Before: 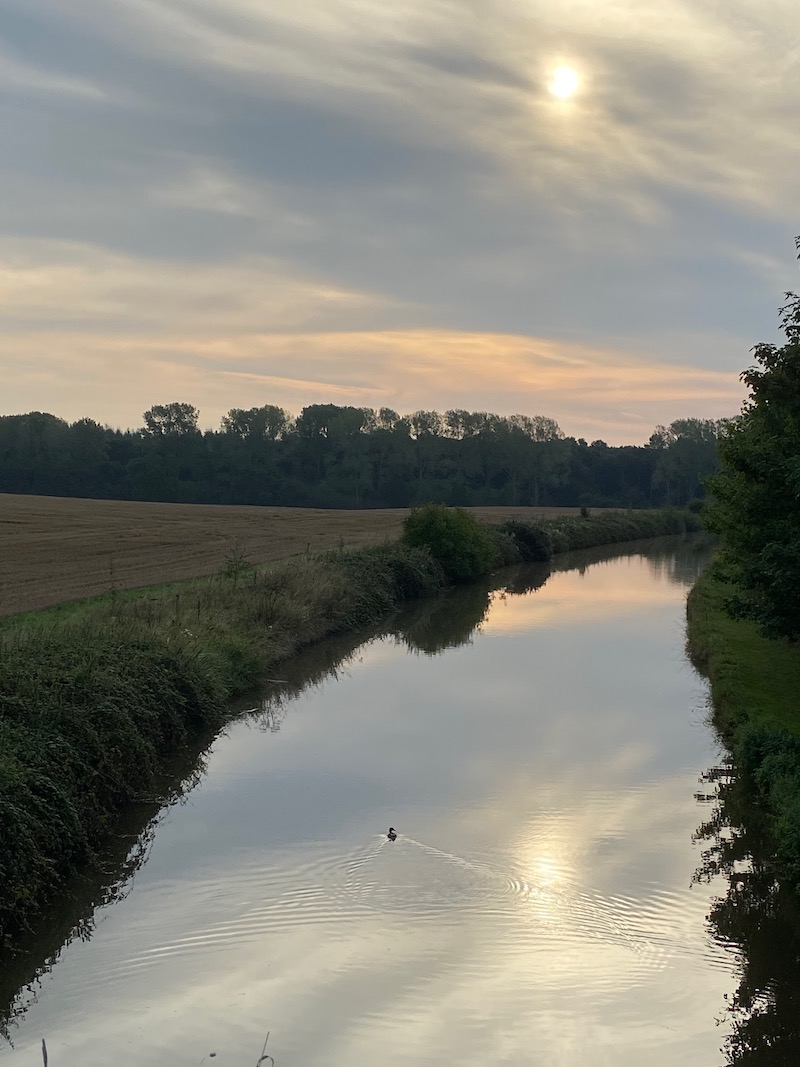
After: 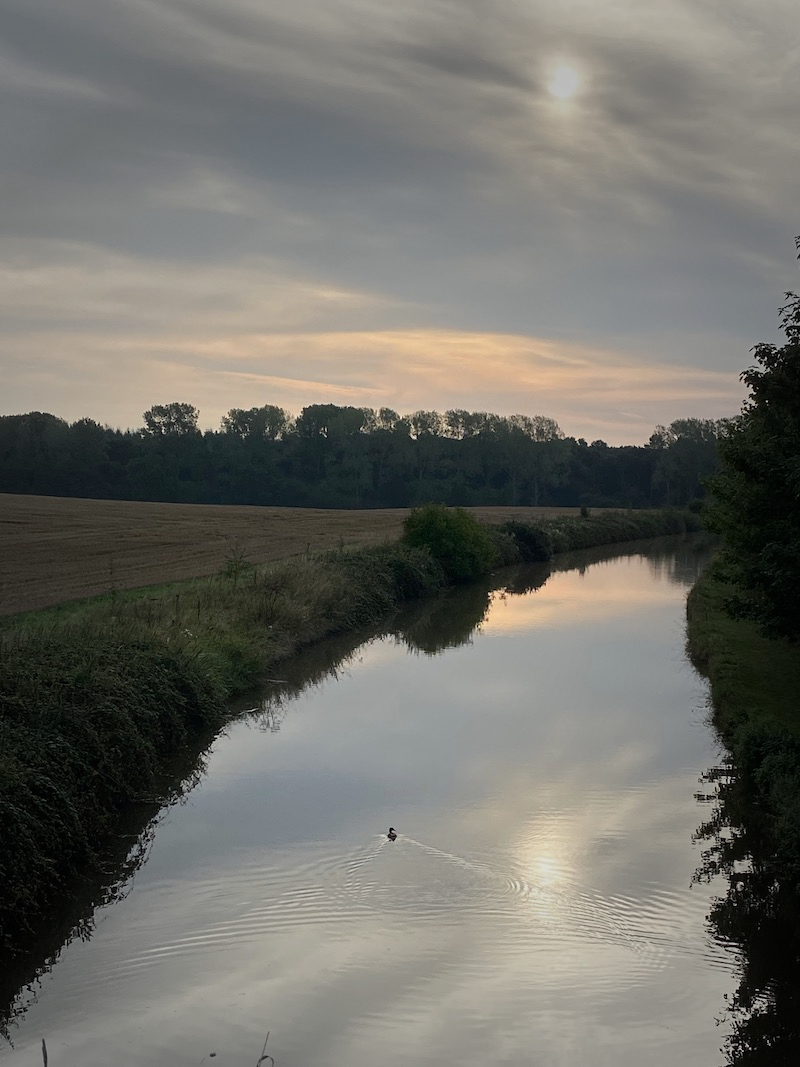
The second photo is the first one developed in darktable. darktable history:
vignetting: fall-off start 33.68%, fall-off radius 64.69%, center (-0.08, 0.065), width/height ratio 0.952
shadows and highlights: shadows -30.23, highlights 30.6
